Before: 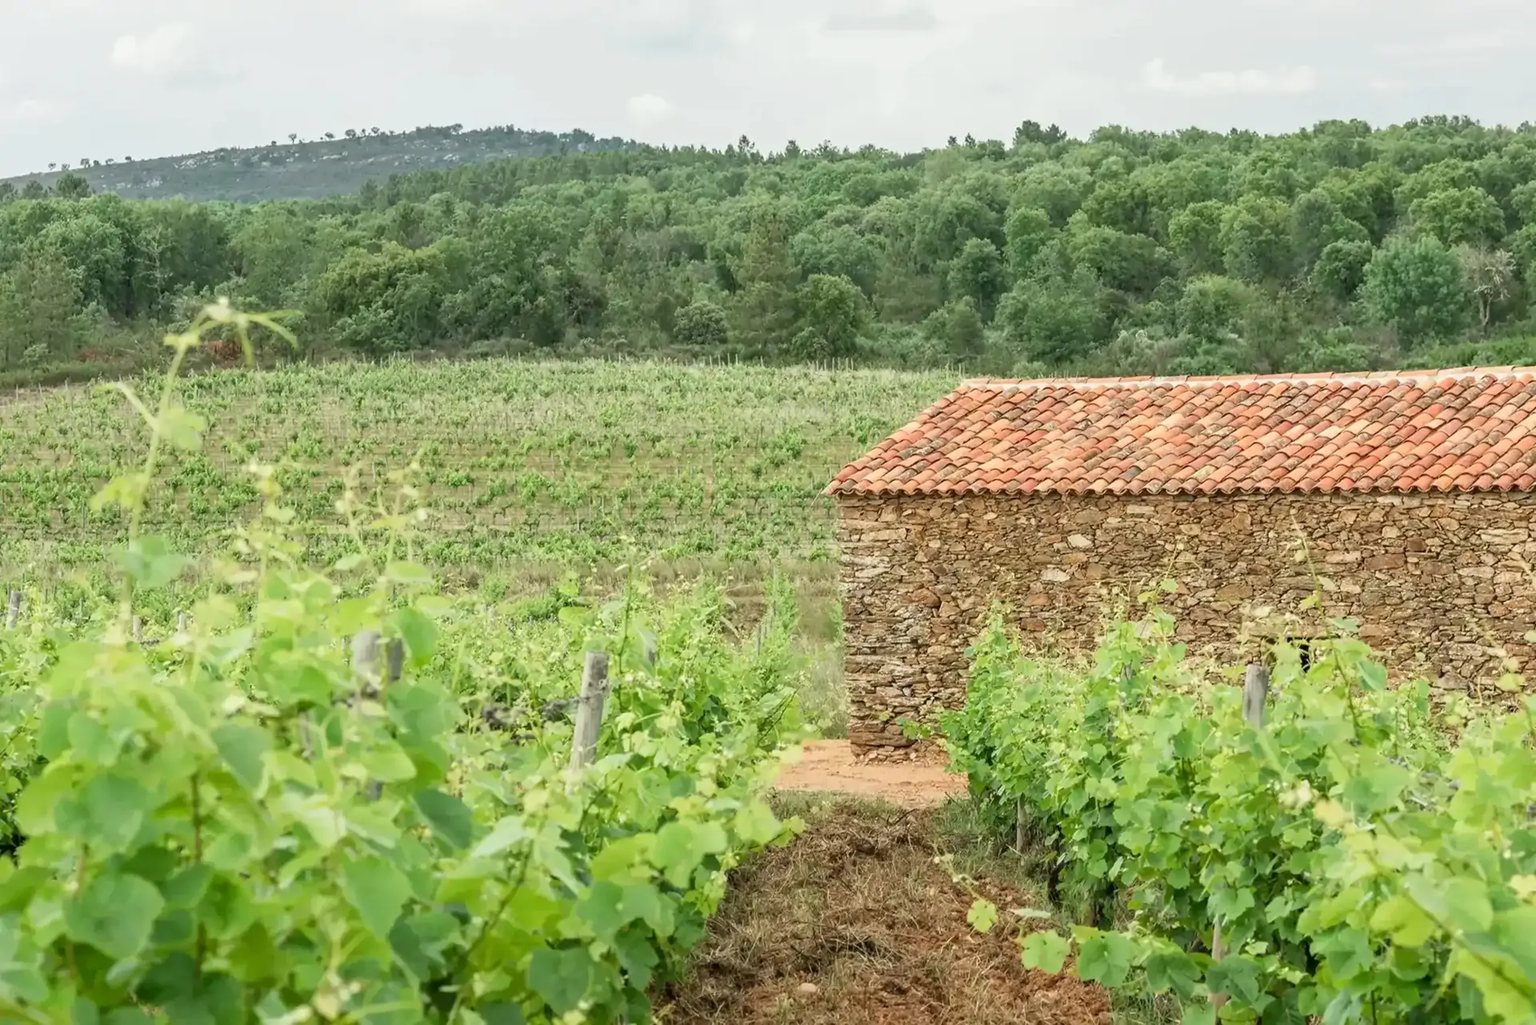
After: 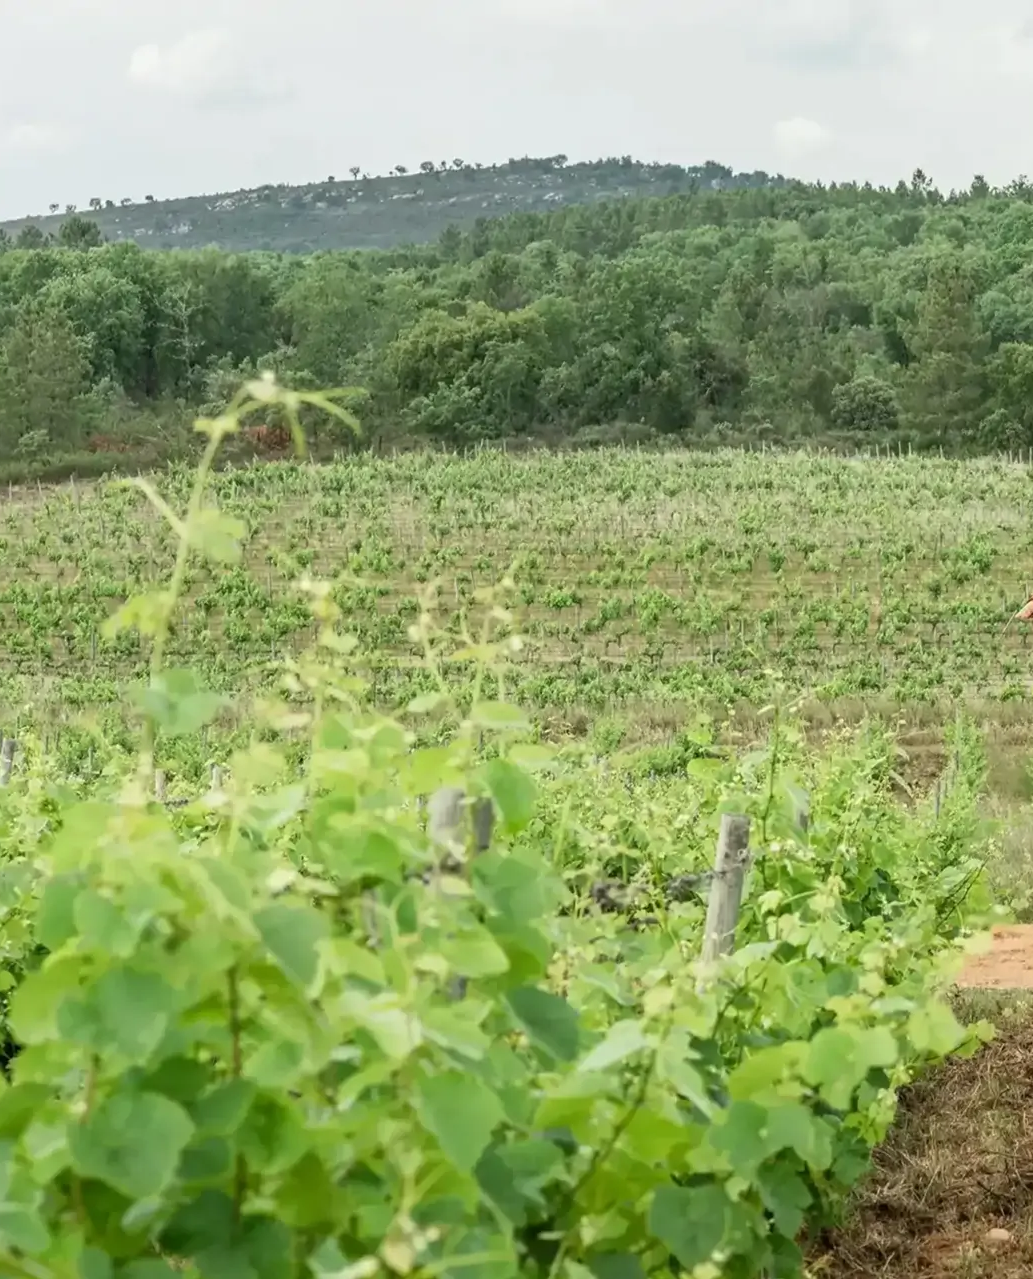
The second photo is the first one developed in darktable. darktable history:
crop: left 0.587%, right 45.588%, bottom 0.086%
exposure: compensate highlight preservation false
base curve: curves: ch0 [(0, 0) (0.303, 0.277) (1, 1)]
